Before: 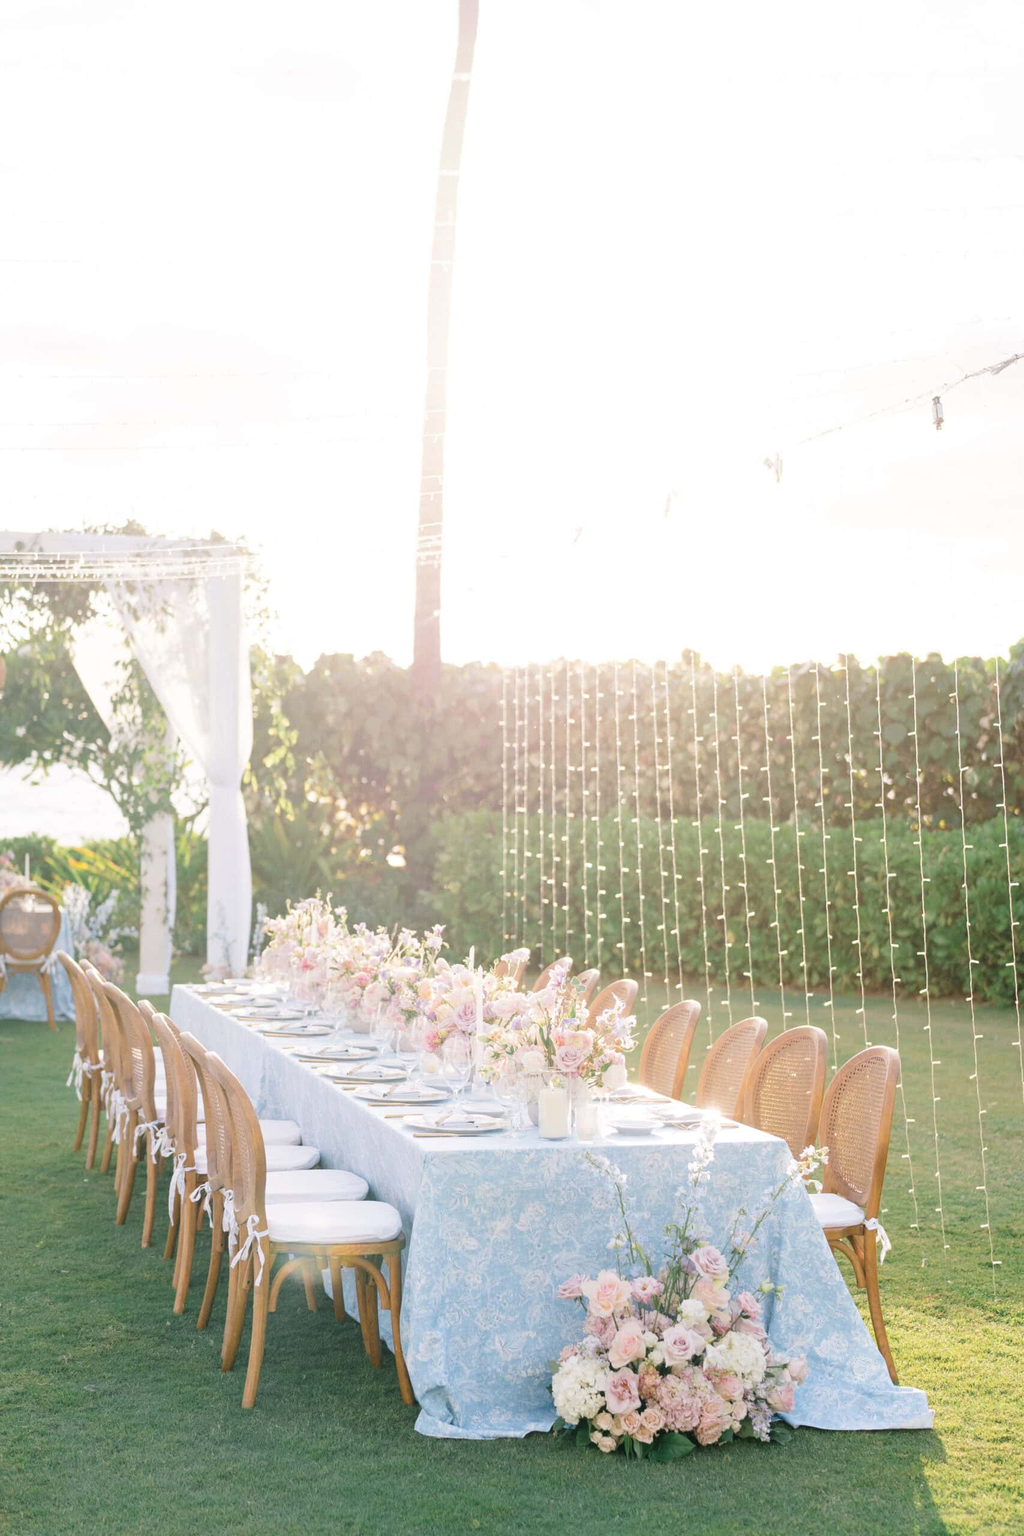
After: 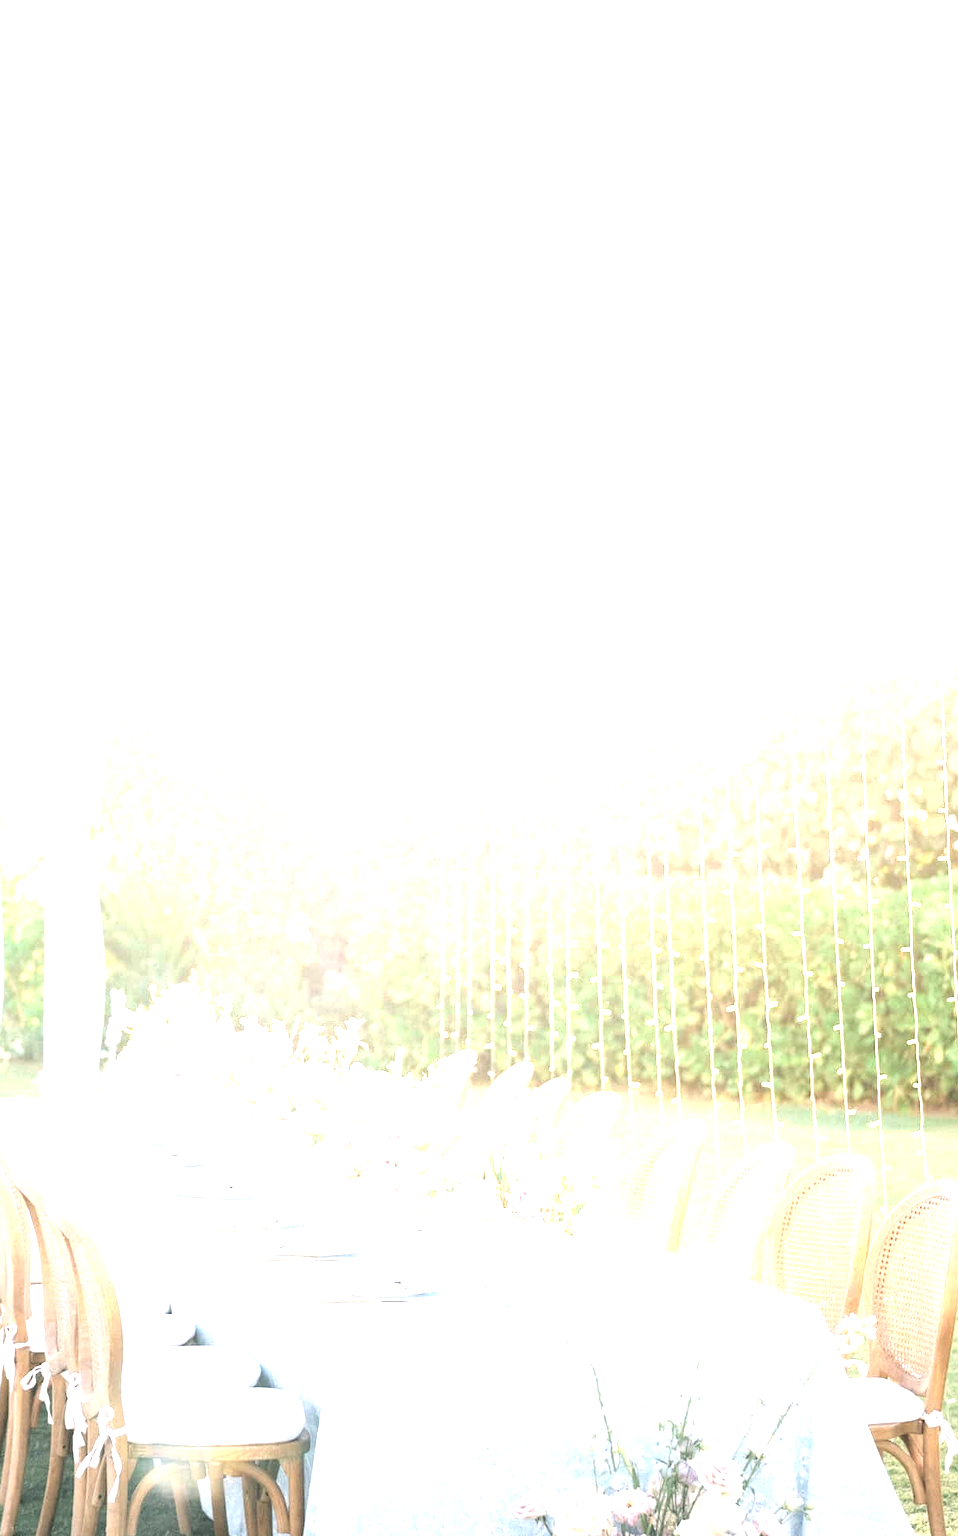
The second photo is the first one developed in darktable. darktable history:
exposure: black level correction 0, exposure 1.388 EV, compensate exposure bias true, compensate highlight preservation false
tone equalizer: -8 EV -0.417 EV, -7 EV -0.389 EV, -6 EV -0.333 EV, -5 EV -0.222 EV, -3 EV 0.222 EV, -2 EV 0.333 EV, -1 EV 0.389 EV, +0 EV 0.417 EV, edges refinement/feathering 500, mask exposure compensation -1.57 EV, preserve details no
crop and rotate: left 17.046%, top 10.659%, right 12.989%, bottom 14.553%
vignetting: fall-off radius 100%, width/height ratio 1.337
